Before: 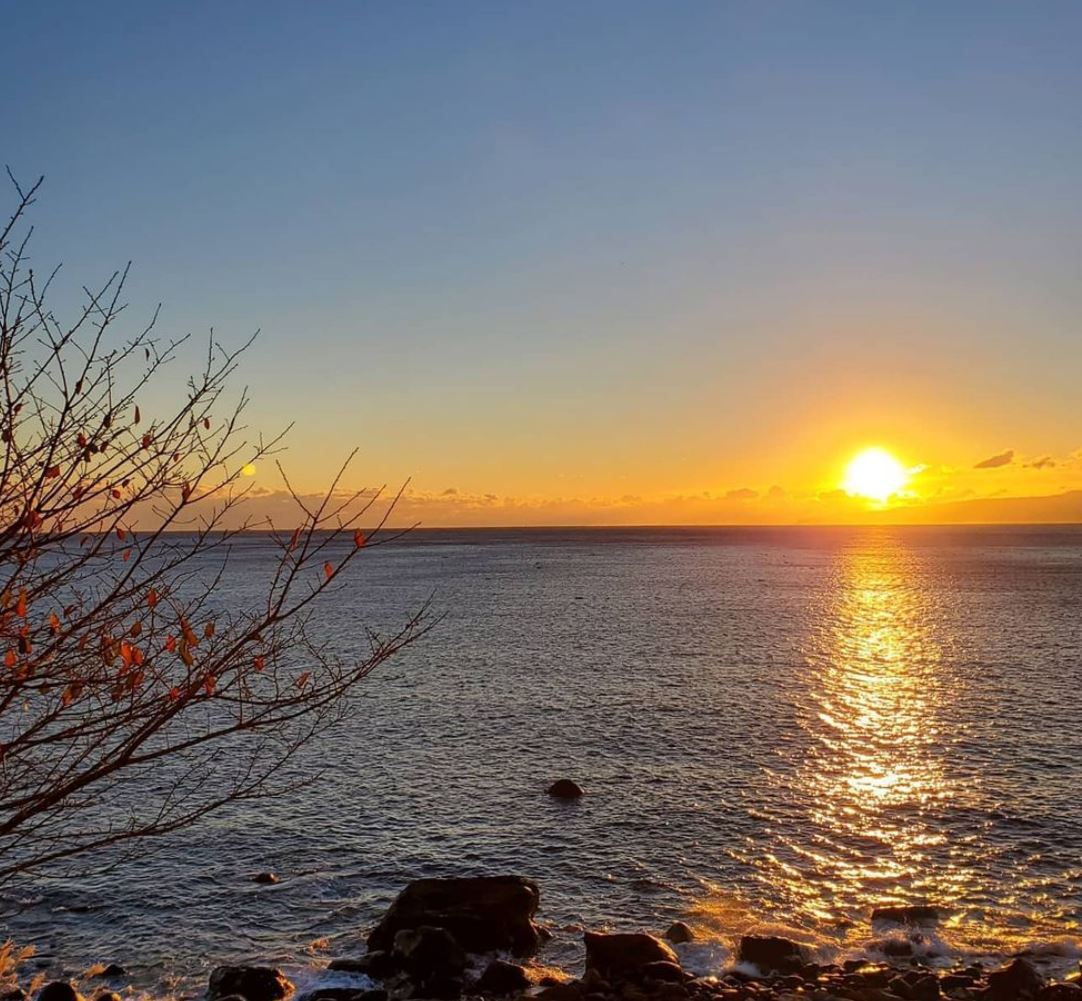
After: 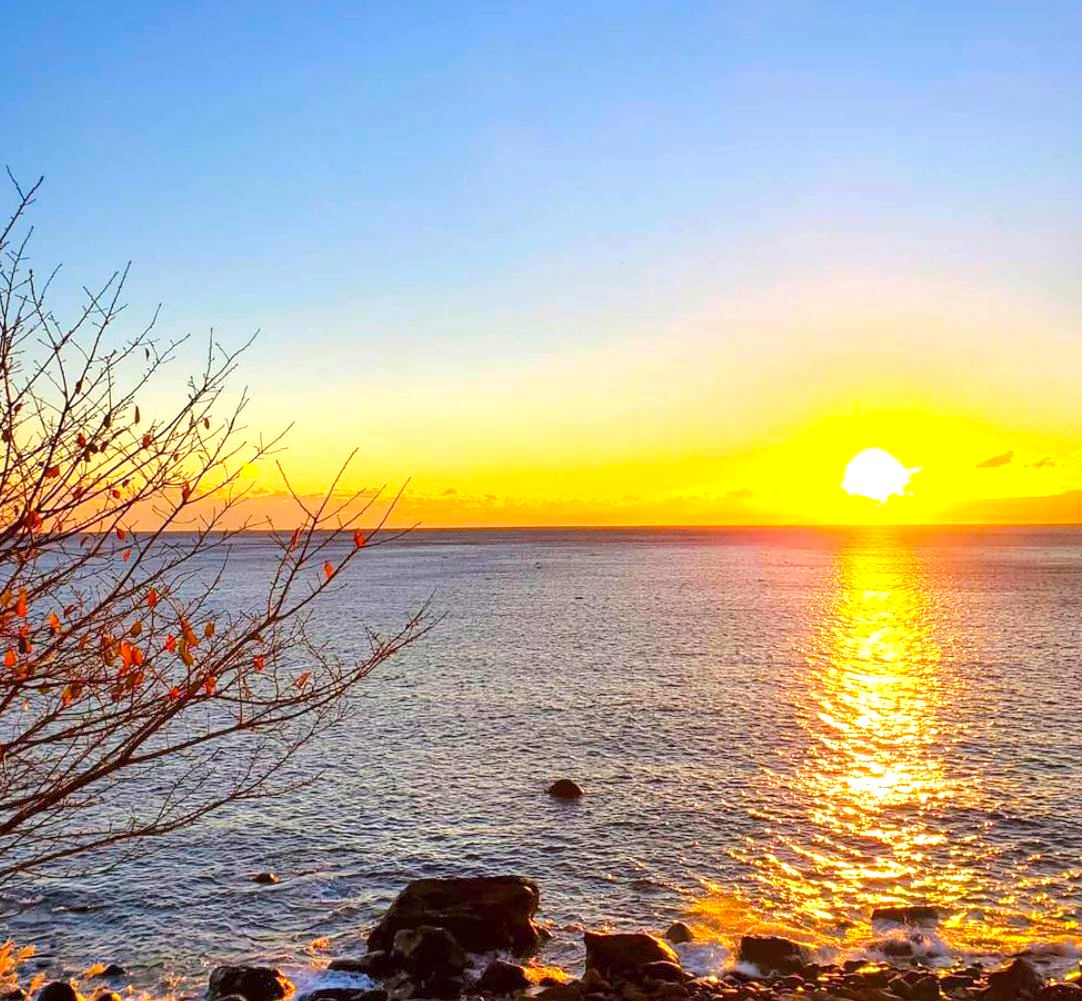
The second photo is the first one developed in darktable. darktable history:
color balance rgb: perceptual saturation grading › global saturation 25%, perceptual brilliance grading › mid-tones 10%, perceptual brilliance grading › shadows 15%, global vibrance 20%
exposure: black level correction 0, exposure 1.2 EV, compensate highlight preservation false
